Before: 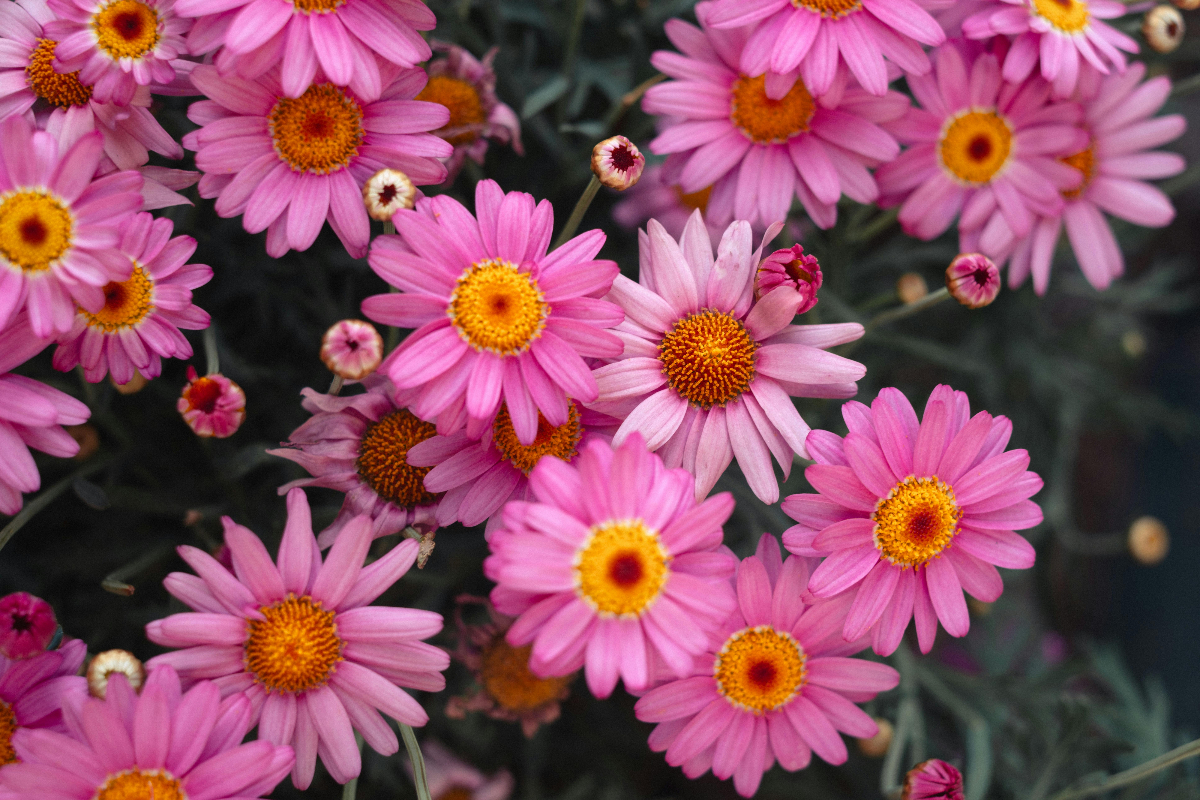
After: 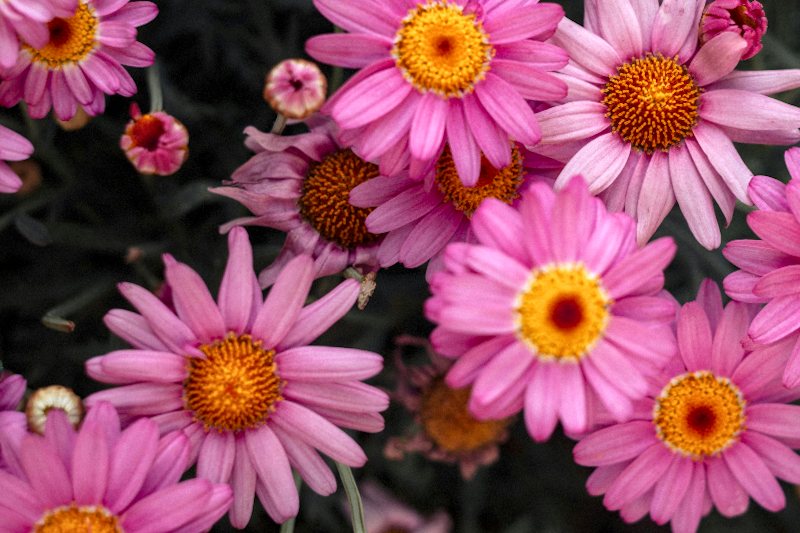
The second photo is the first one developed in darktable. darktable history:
crop and rotate: angle -0.82°, left 3.85%, top 31.828%, right 27.992%
local contrast: highlights 35%, detail 135%
